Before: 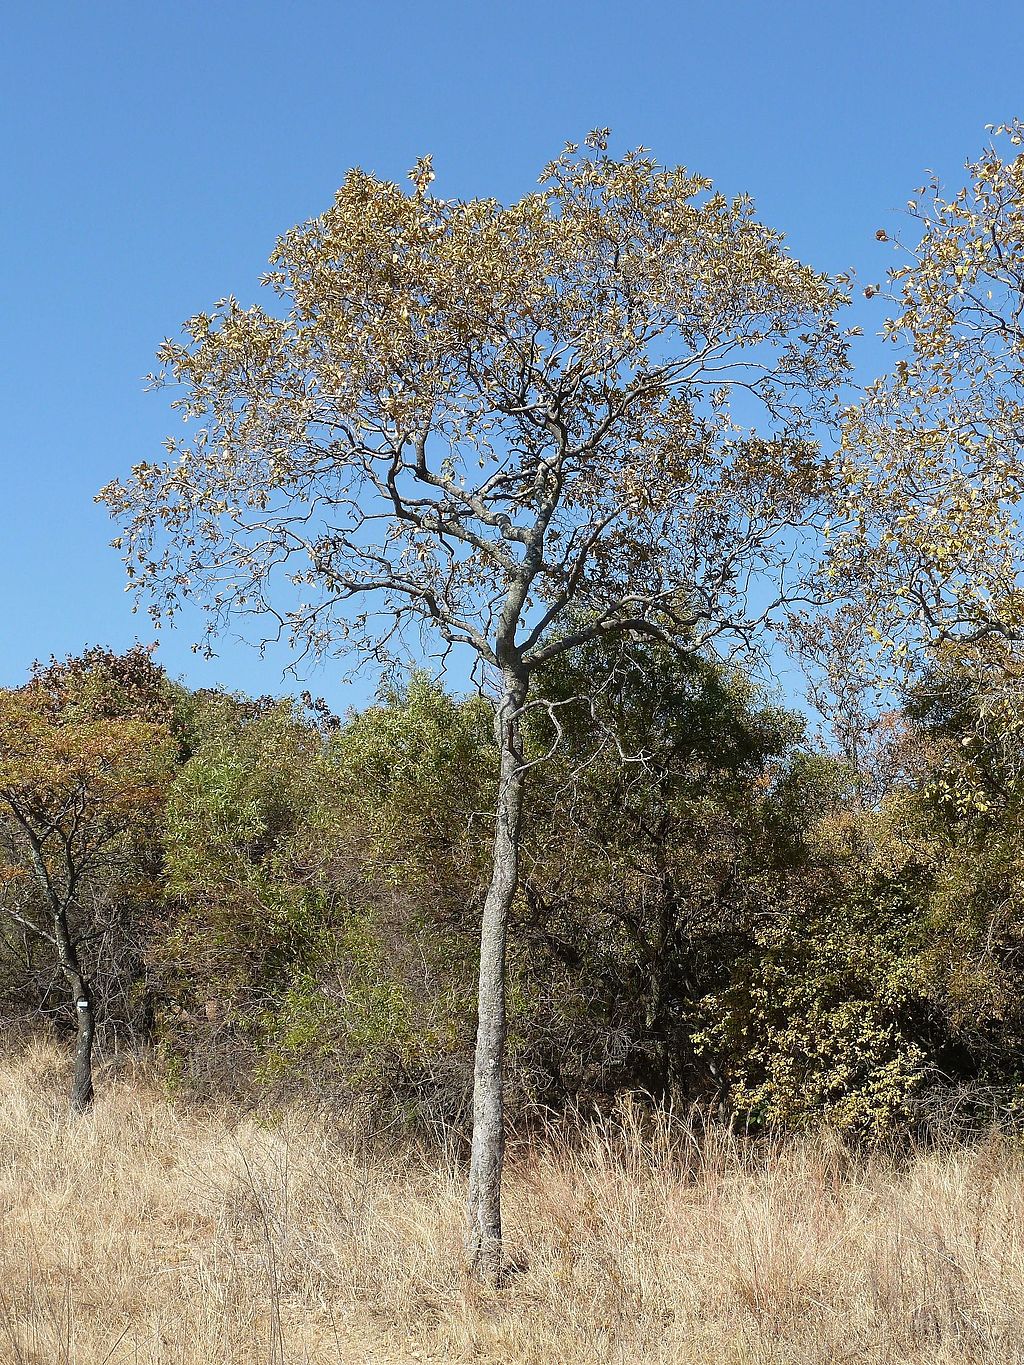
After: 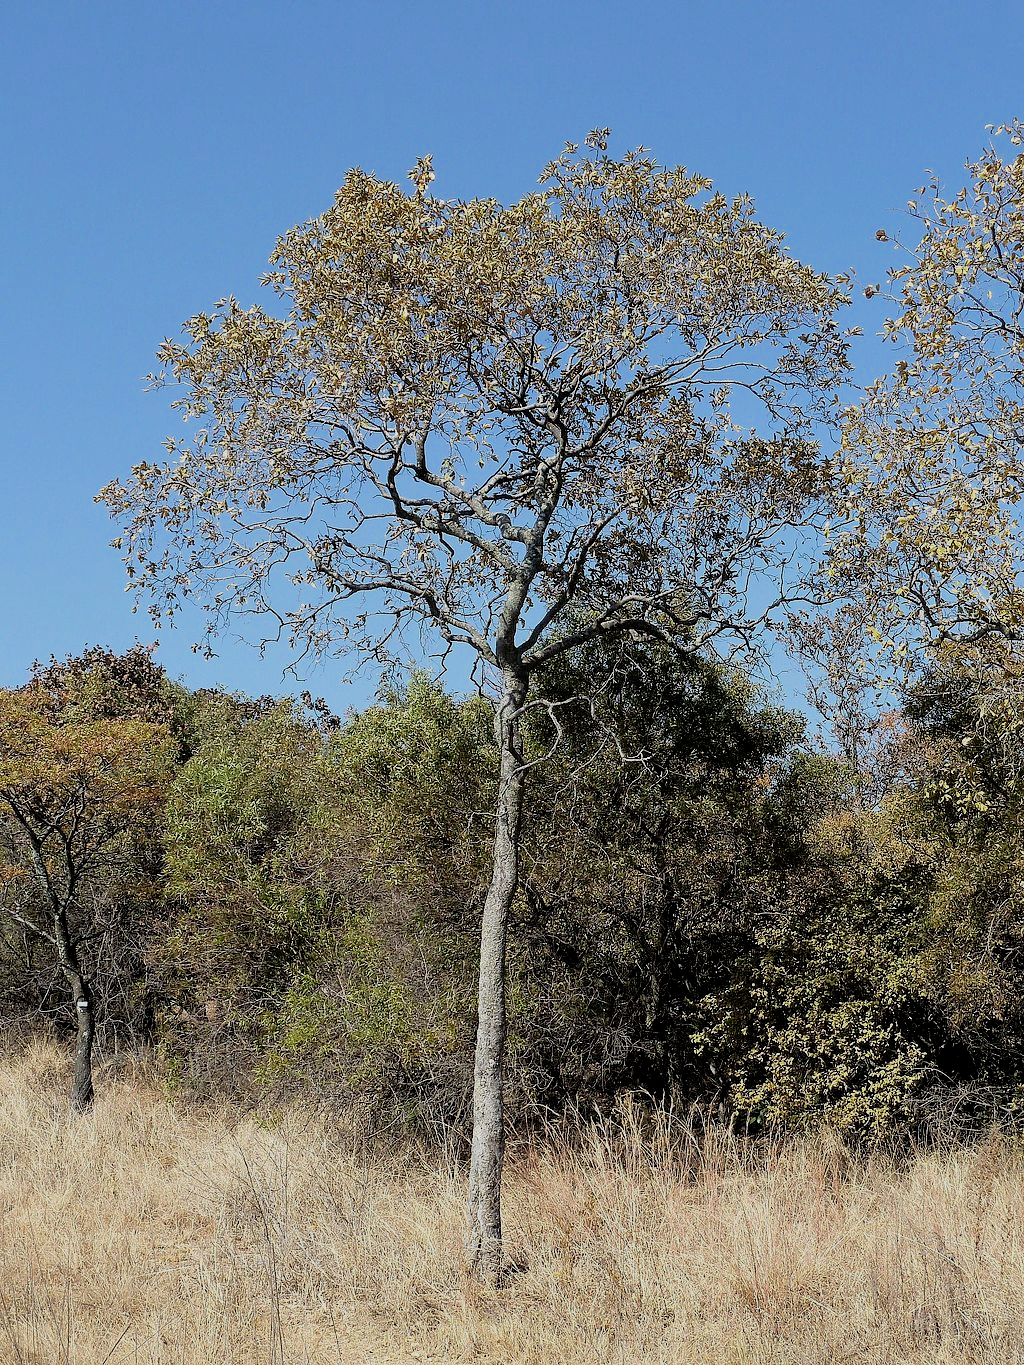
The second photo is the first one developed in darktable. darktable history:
filmic rgb: black relative exposure -7.57 EV, white relative exposure 4.61 EV, target black luminance 0%, hardness 3.5, latitude 50.43%, contrast 1.04, highlights saturation mix 9.93%, shadows ↔ highlights balance -0.192%, add noise in highlights 0.002, color science v3 (2019), use custom middle-gray values true, iterations of high-quality reconstruction 0, contrast in highlights soft
